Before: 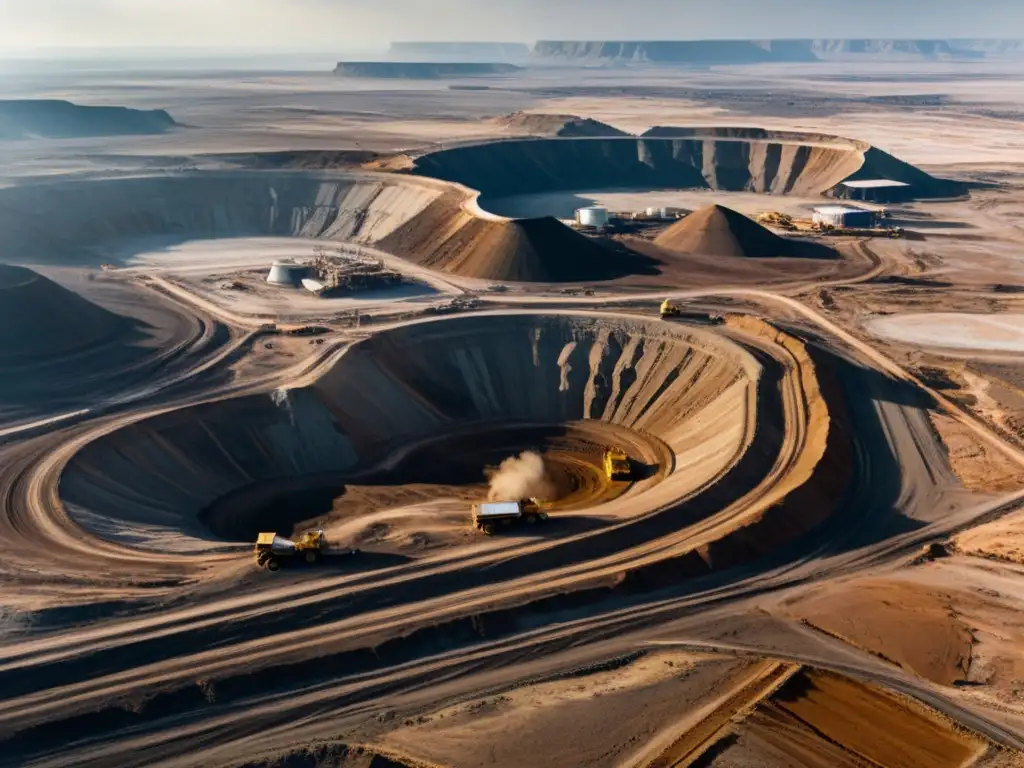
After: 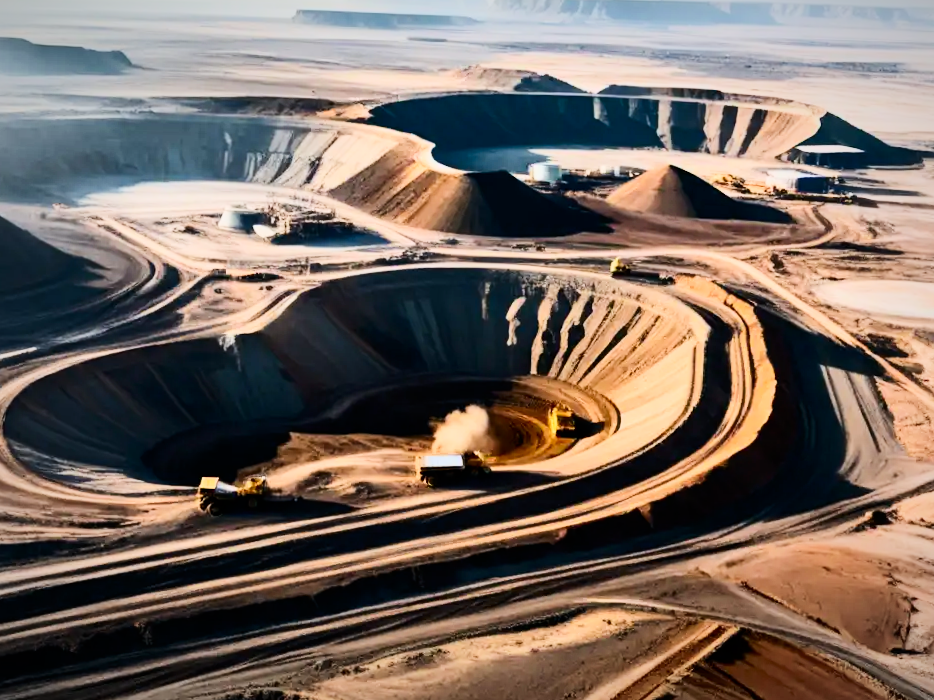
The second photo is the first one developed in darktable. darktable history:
contrast brightness saturation: contrast 0.4, brightness 0.1, saturation 0.21
crop and rotate: angle -1.96°, left 3.097%, top 4.154%, right 1.586%, bottom 0.529%
vignetting: fall-off radius 70%, automatic ratio true
exposure: black level correction 0, exposure 0.7 EV, compensate exposure bias true, compensate highlight preservation false
filmic rgb: black relative exposure -6.98 EV, white relative exposure 5.63 EV, hardness 2.86
